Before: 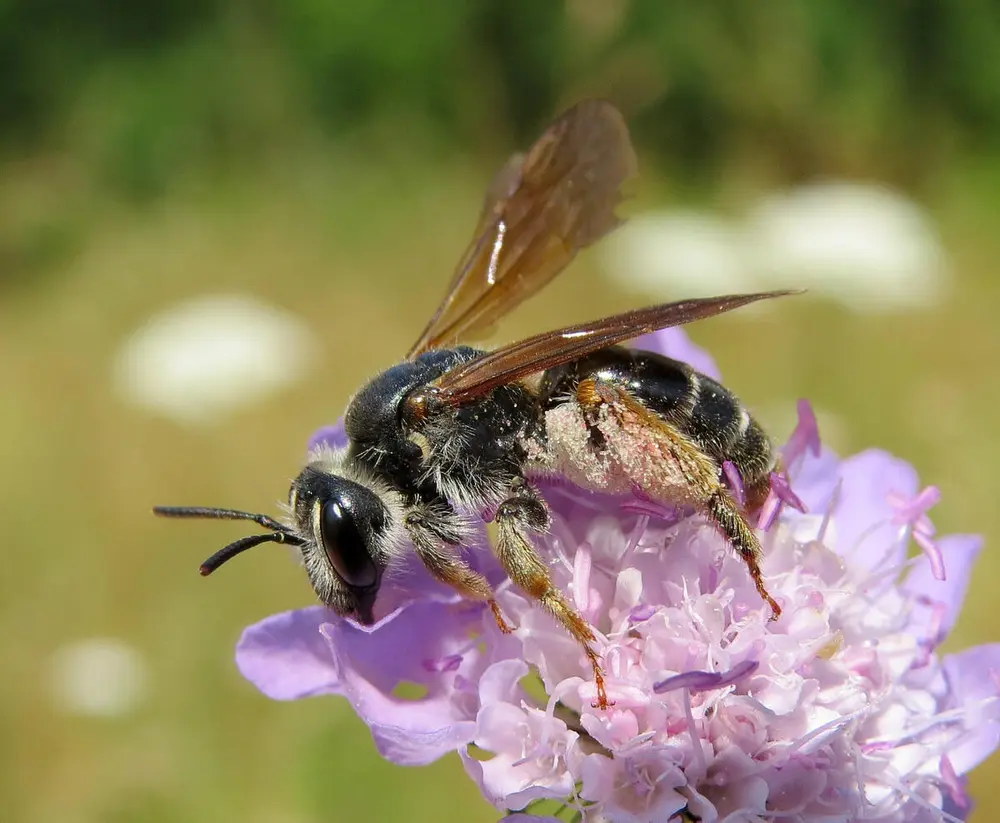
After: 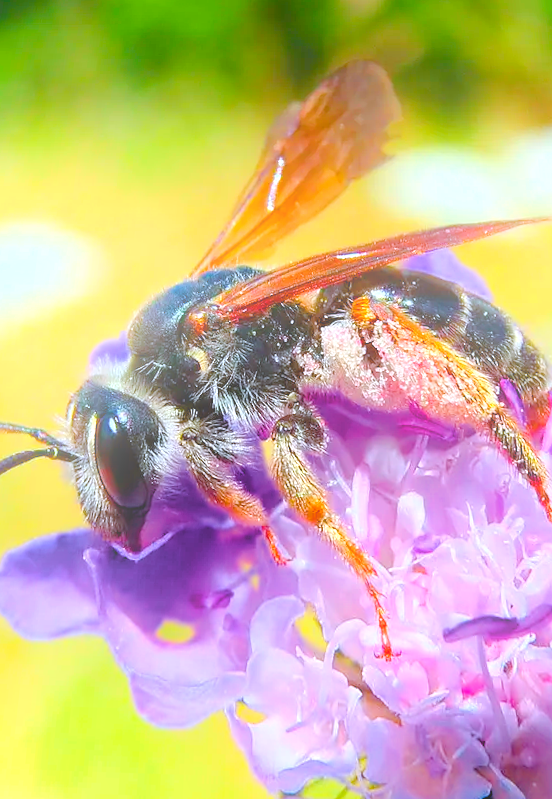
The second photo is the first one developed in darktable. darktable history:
color balance rgb: perceptual saturation grading › global saturation 20%, perceptual saturation grading › highlights -25%, perceptual saturation grading › shadows 25%
sharpen: radius 1
rotate and perspective: rotation 0.72°, lens shift (vertical) -0.352, lens shift (horizontal) -0.051, crop left 0.152, crop right 0.859, crop top 0.019, crop bottom 0.964
crop and rotate: left 14.292%, right 19.041%
bloom: on, module defaults
tone equalizer: on, module defaults
color calibration: output R [1.422, -0.35, -0.252, 0], output G [-0.238, 1.259, -0.084, 0], output B [-0.081, -0.196, 1.58, 0], output brightness [0.49, 0.671, -0.57, 0], illuminant same as pipeline (D50), adaptation none (bypass), saturation algorithm version 1 (2020)
white balance: emerald 1
